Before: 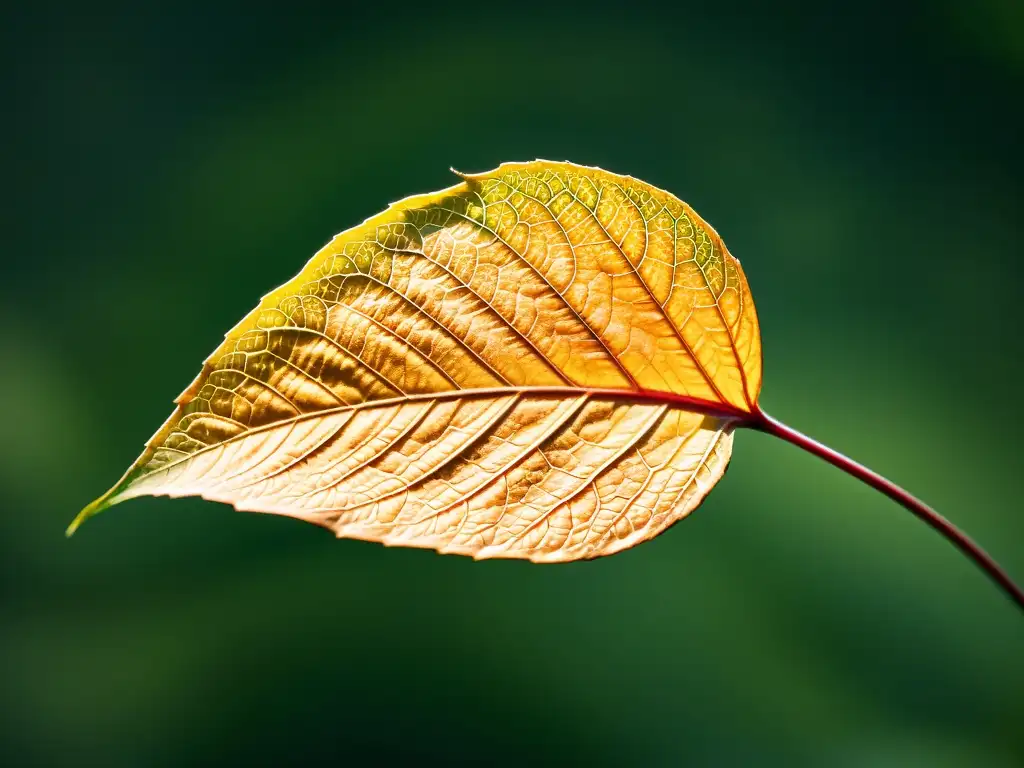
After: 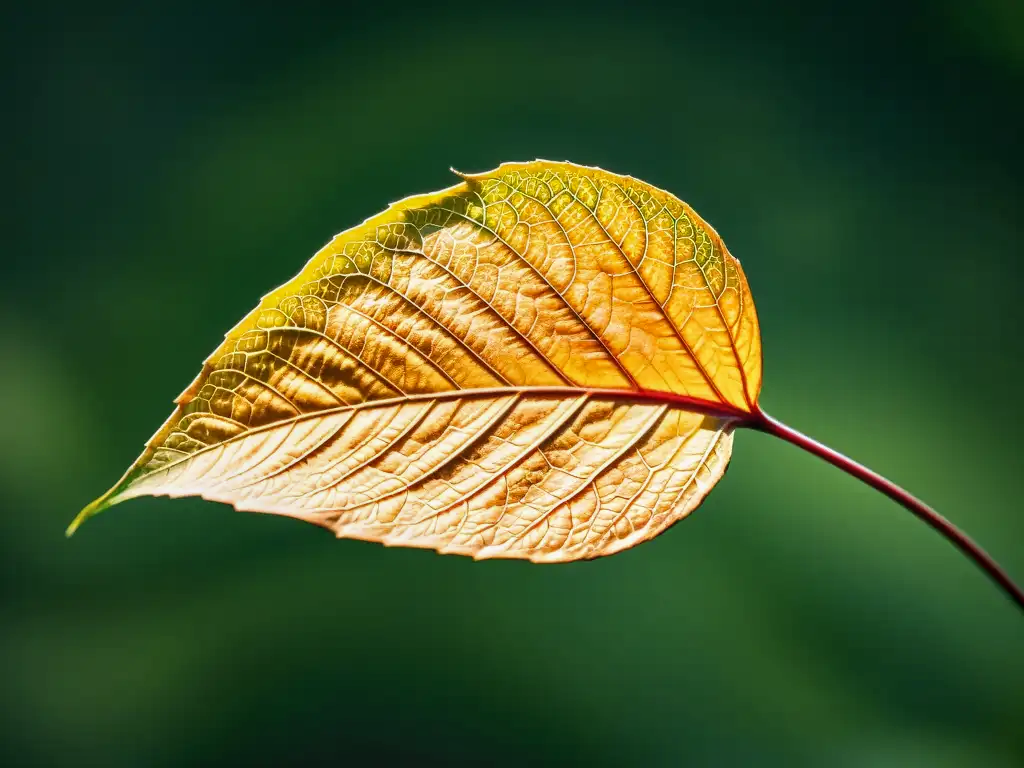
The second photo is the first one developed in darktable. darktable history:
color calibration: gray › normalize channels true, illuminant same as pipeline (D50), adaptation XYZ, x 0.346, y 0.358, temperature 5012.5 K, gamut compression 0
local contrast: detail 116%
